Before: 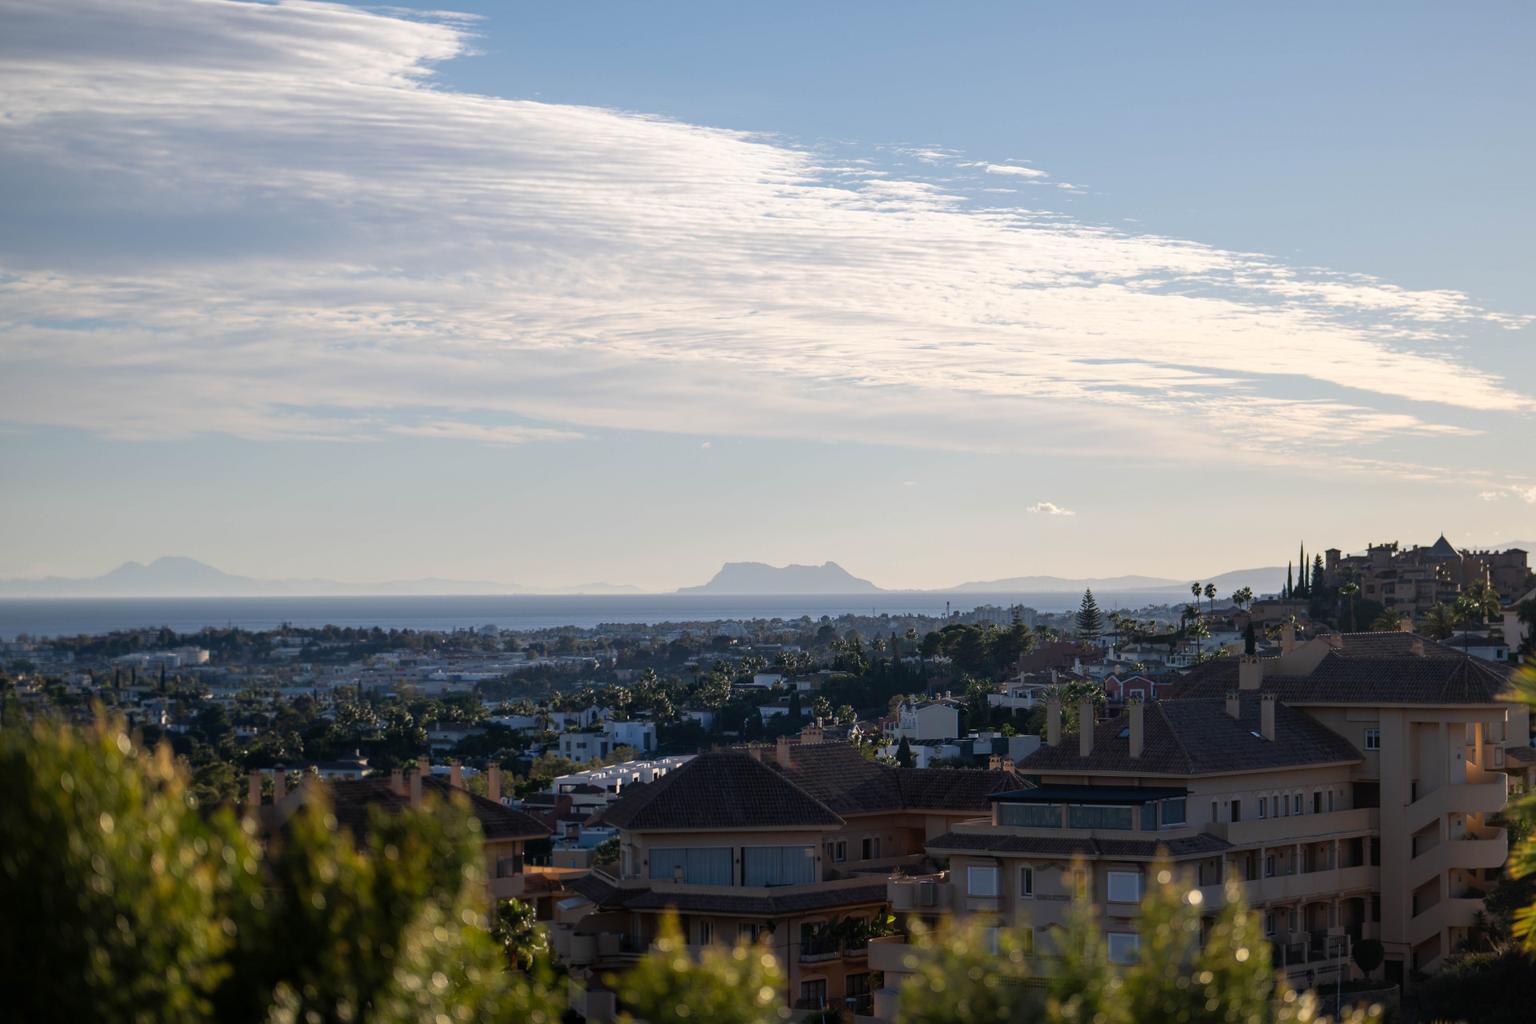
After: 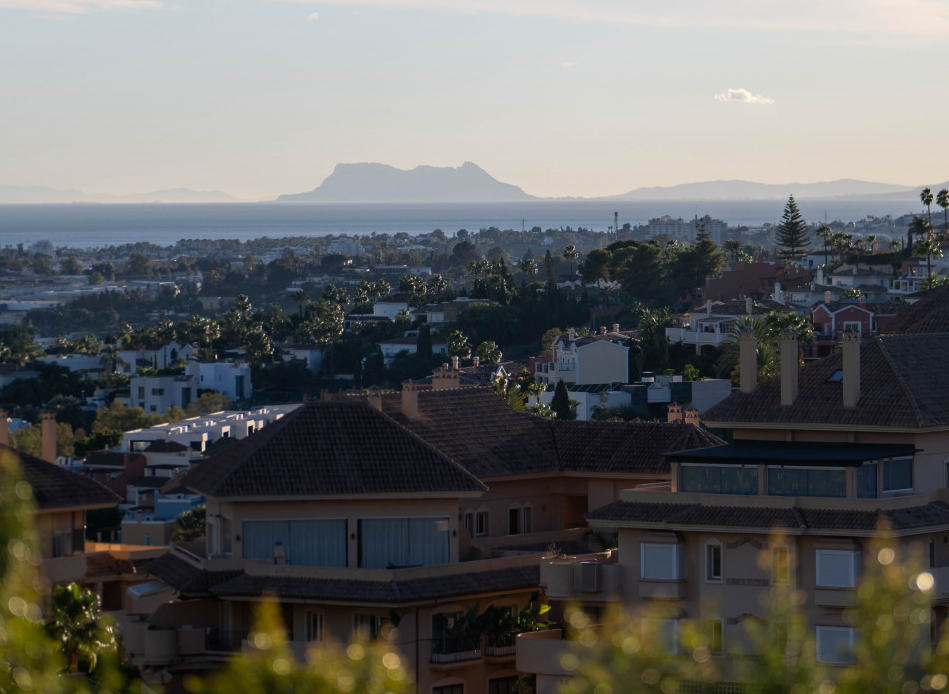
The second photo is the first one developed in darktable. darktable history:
shadows and highlights: shadows -22.58, highlights 47.86, soften with gaussian
crop: left 29.662%, top 42.257%, right 20.909%, bottom 3.495%
